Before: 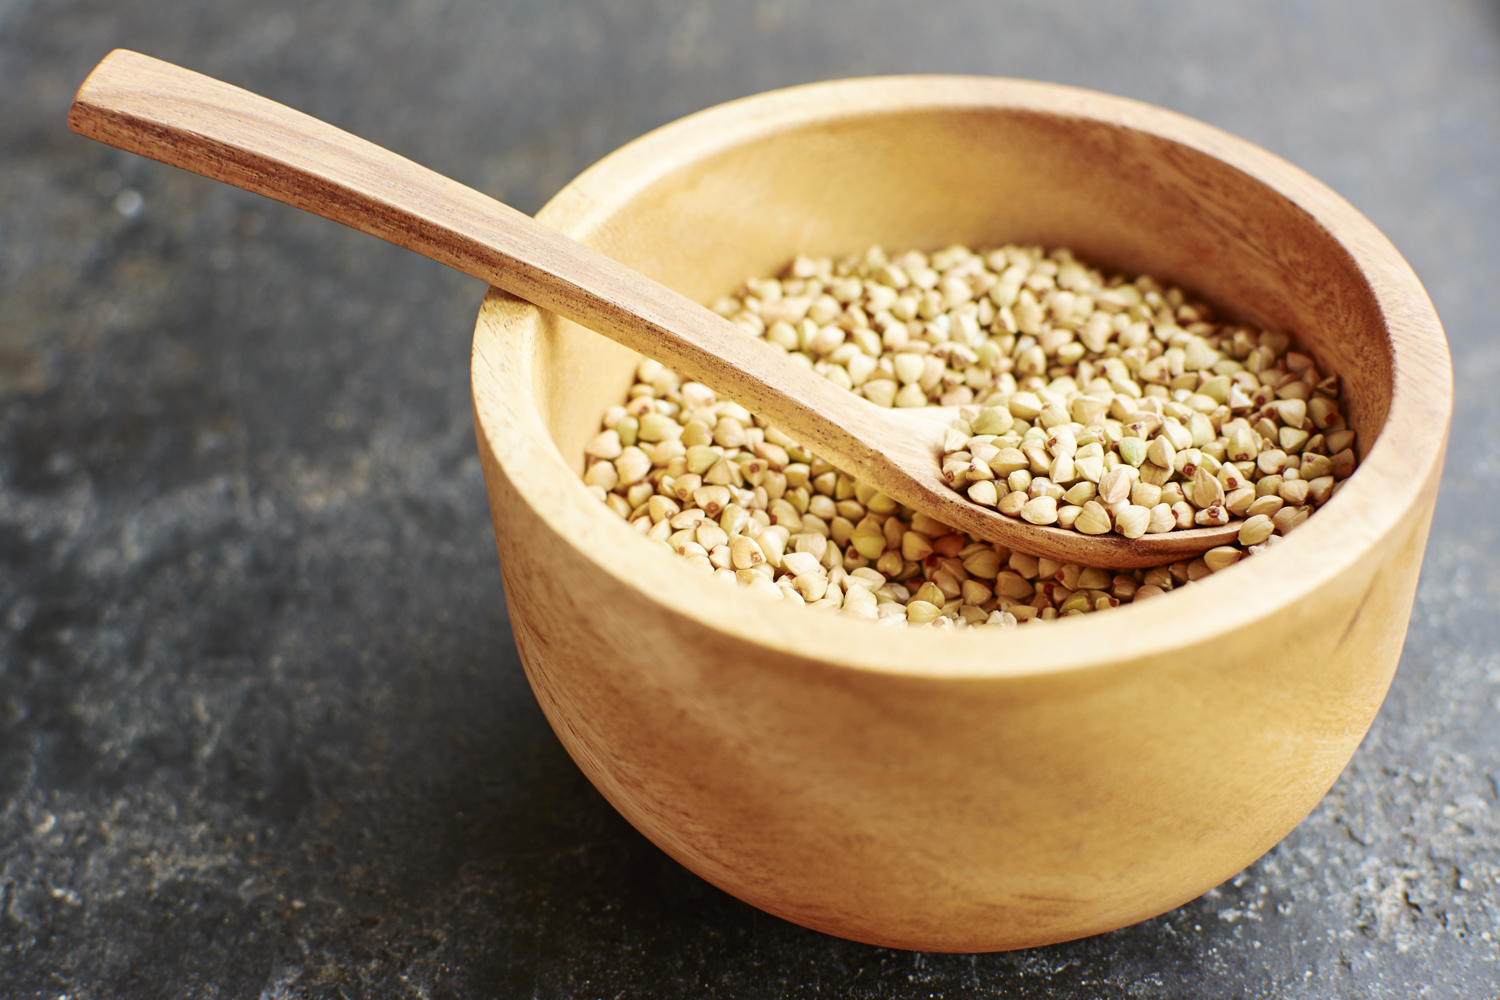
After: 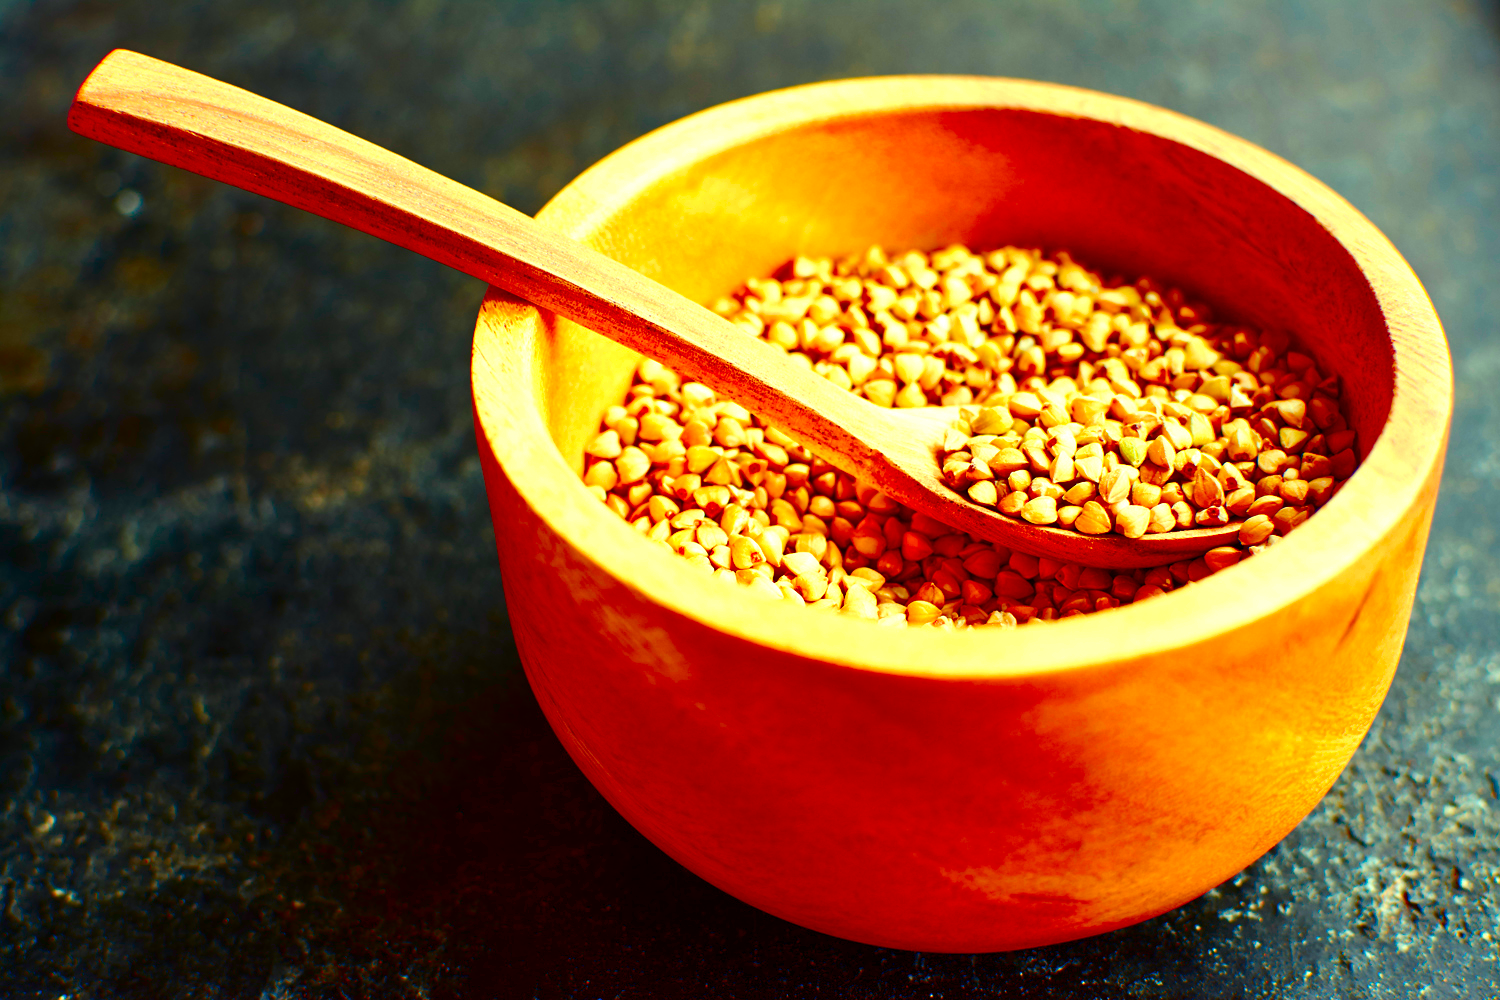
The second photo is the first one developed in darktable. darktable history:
exposure: black level correction 0, exposure 0.7 EV, compensate exposure bias true, compensate highlight preservation false
color zones: curves: ch1 [(0.239, 0.552) (0.75, 0.5)]; ch2 [(0.25, 0.462) (0.749, 0.457)]
color correction: highlights a* -10.89, highlights b* 9.83, saturation 1.72
contrast brightness saturation: contrast 0.088, brightness -0.603, saturation 0.174
